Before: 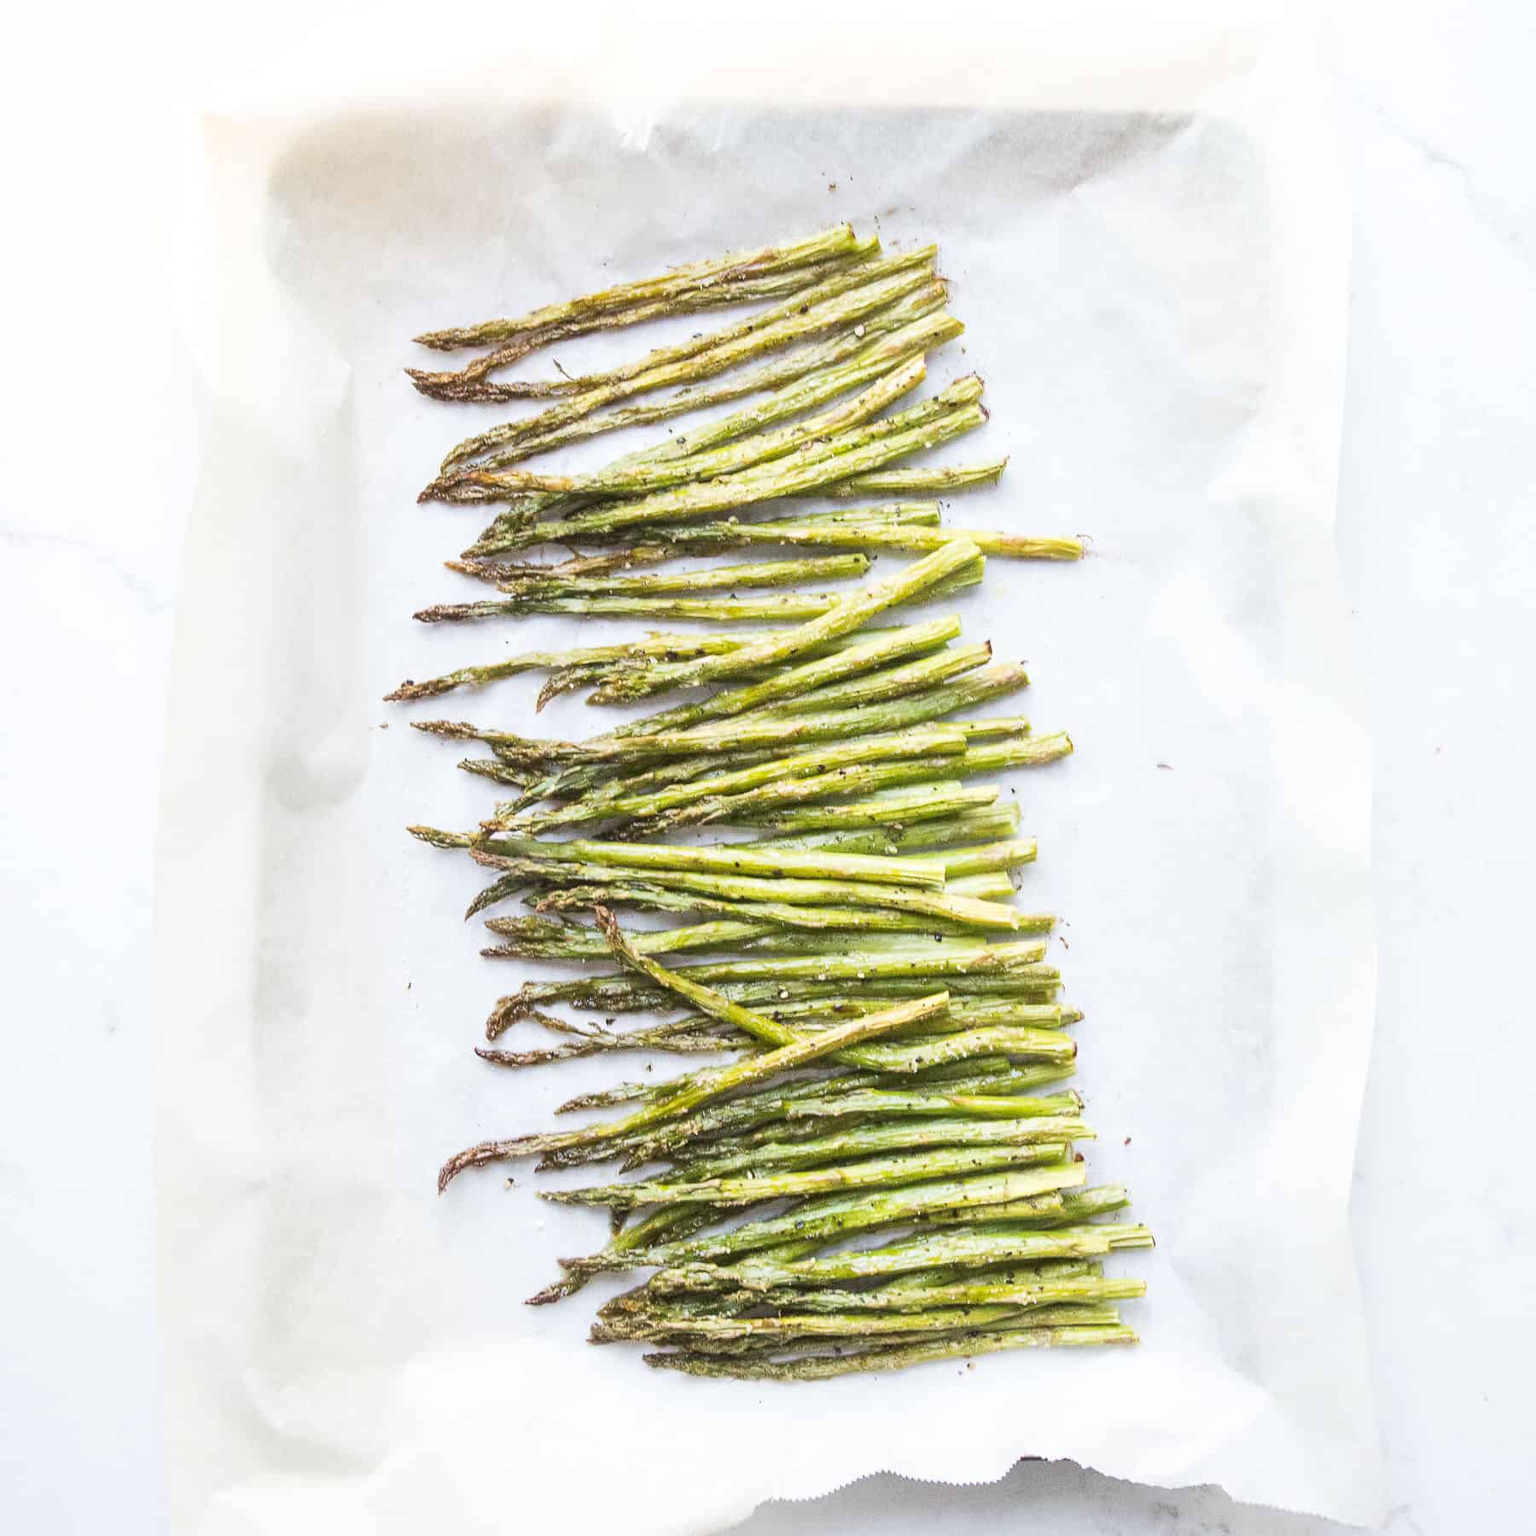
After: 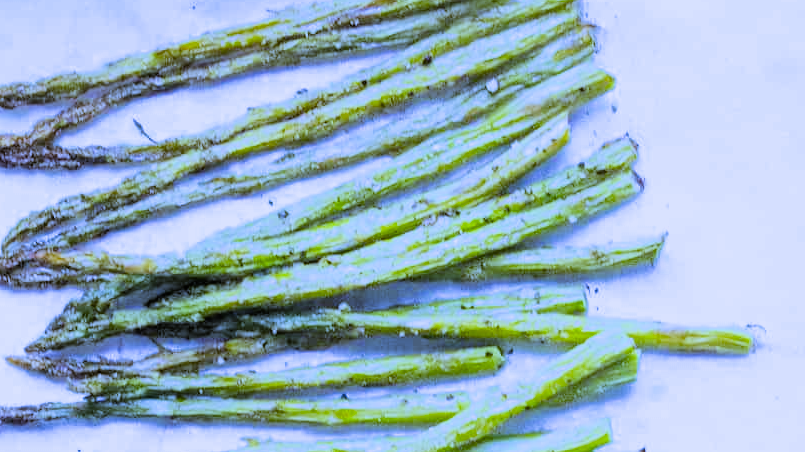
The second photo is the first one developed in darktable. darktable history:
filmic rgb: black relative exposure -7.75 EV, white relative exposure 4.4 EV, threshold 3 EV, target black luminance 0%, hardness 3.76, latitude 50.51%, contrast 1.074, highlights saturation mix 10%, shadows ↔ highlights balance -0.22%, color science v4 (2020), enable highlight reconstruction true
crop: left 28.64%, top 16.832%, right 26.637%, bottom 58.055%
white balance: red 0.766, blue 1.537
